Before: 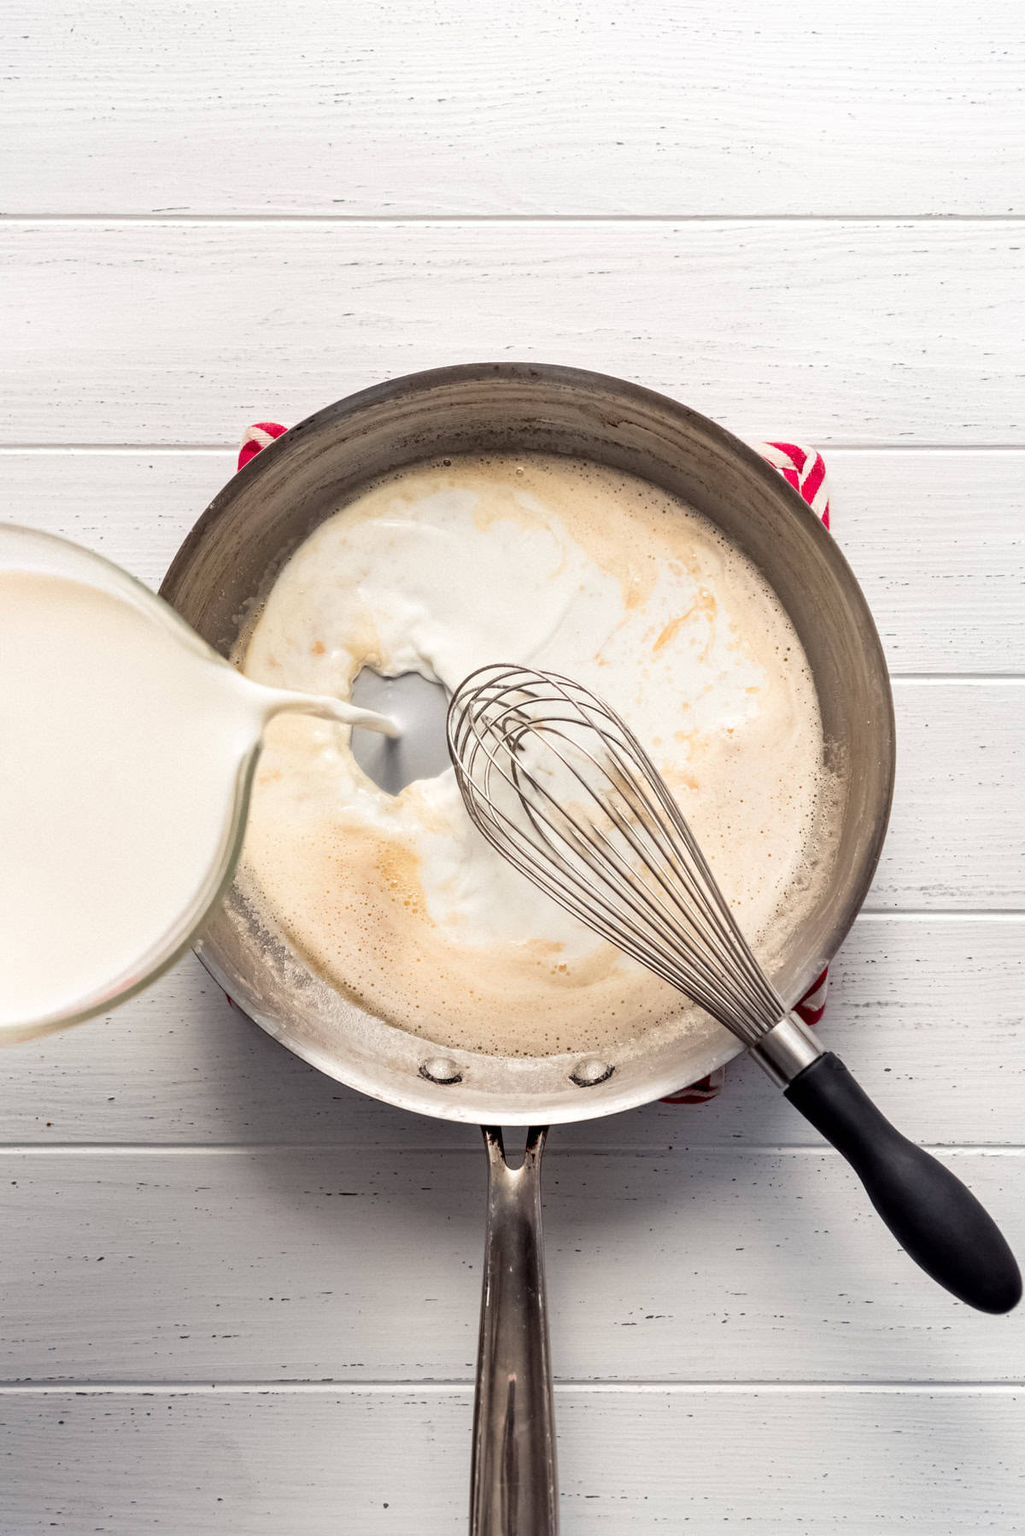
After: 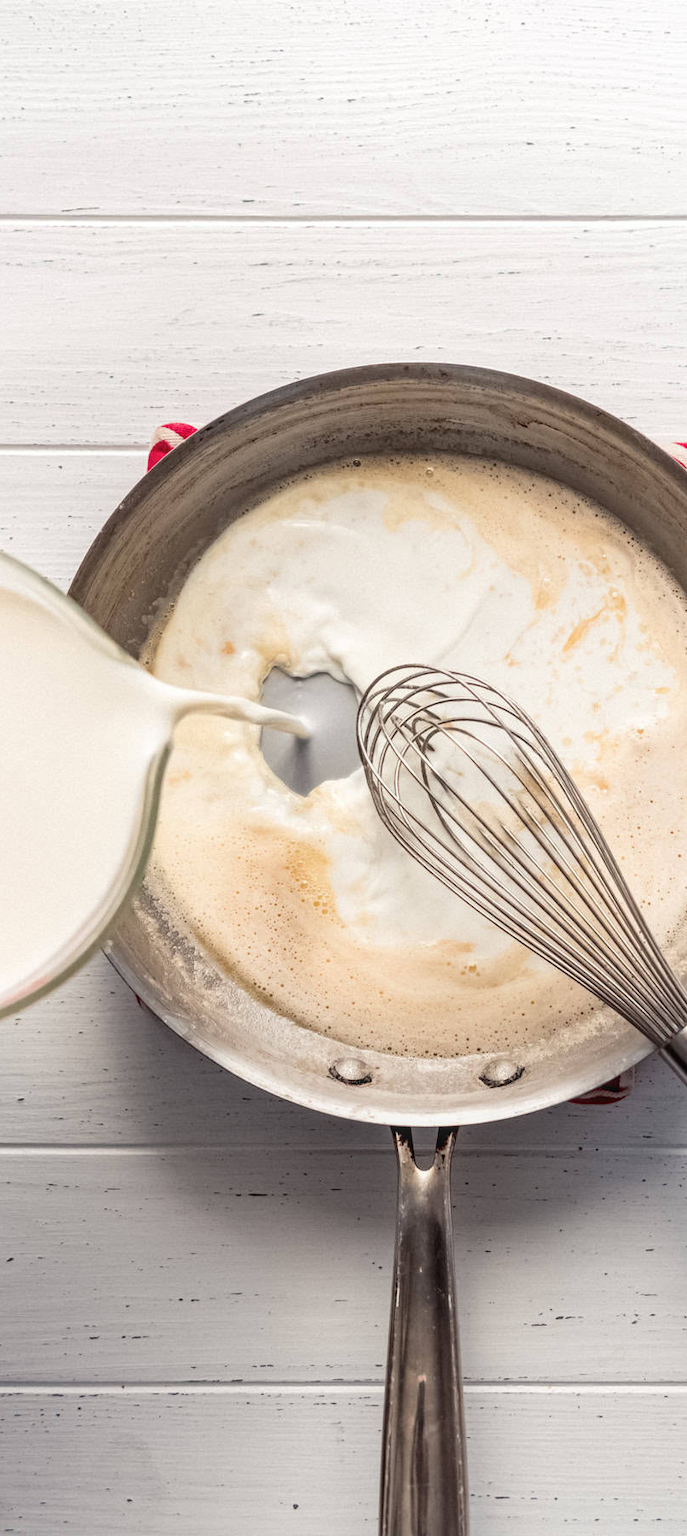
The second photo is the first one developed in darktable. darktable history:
crop and rotate: left 8.893%, right 24.103%
local contrast: detail 110%
